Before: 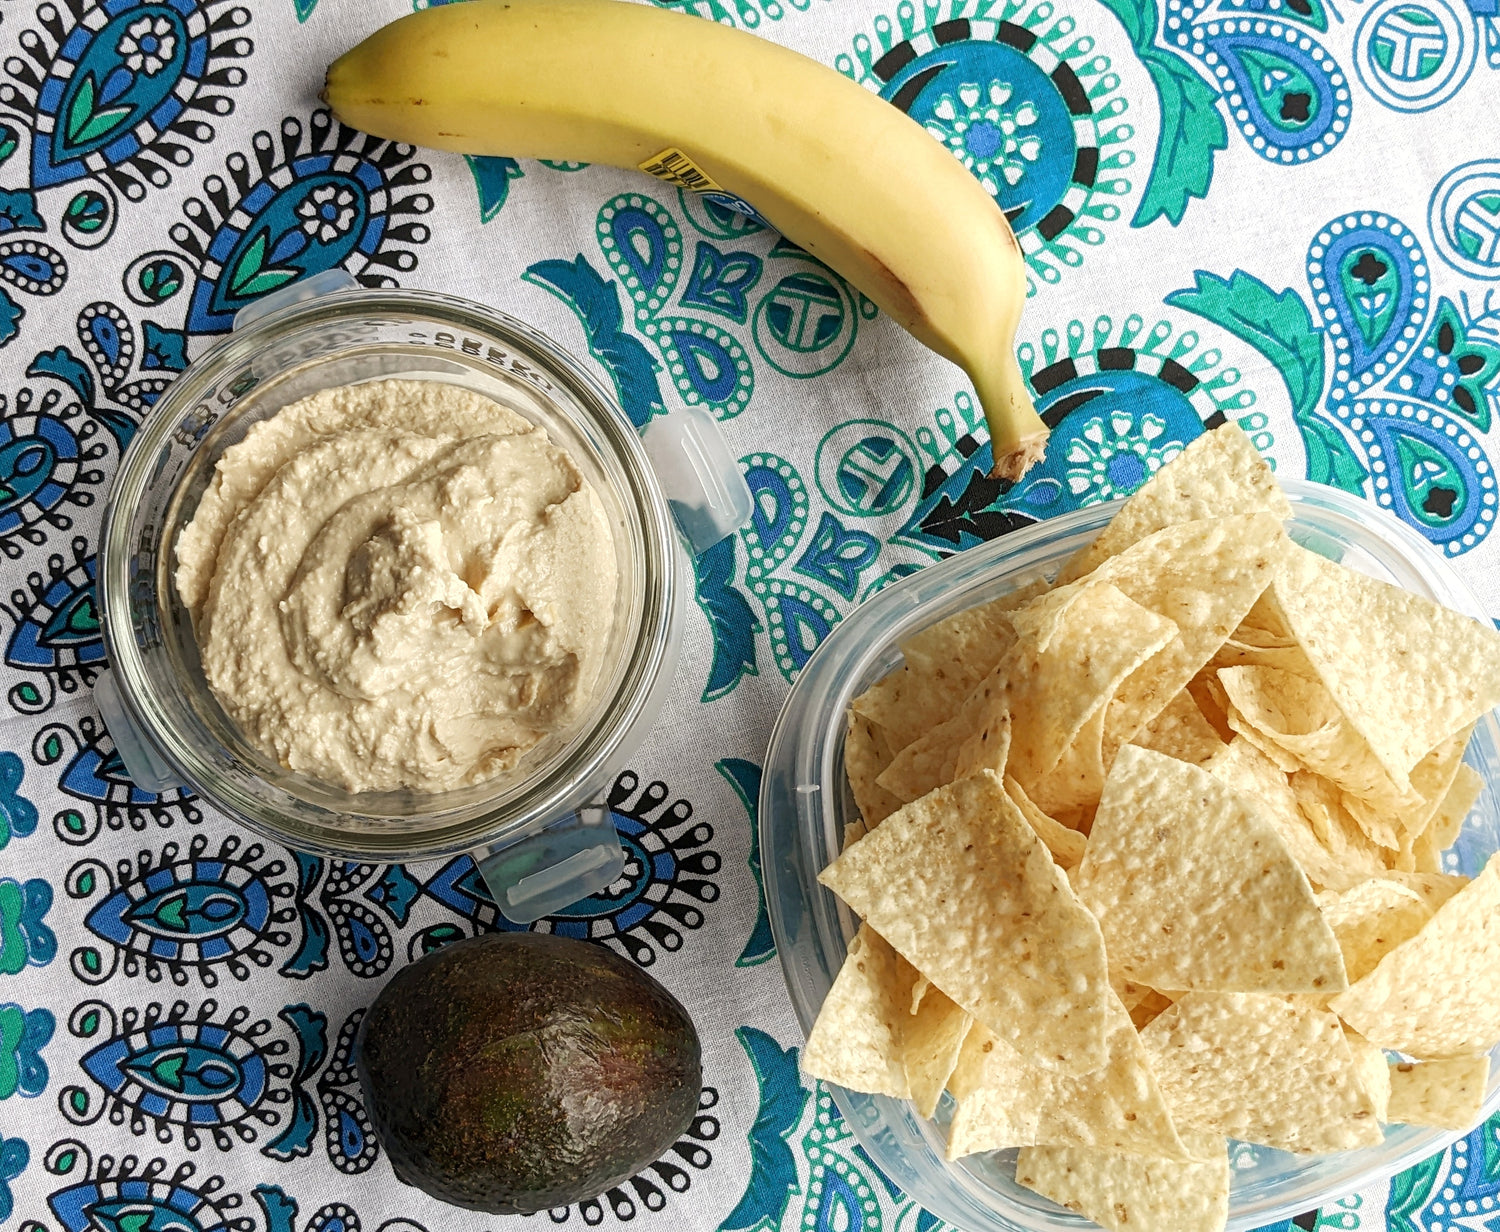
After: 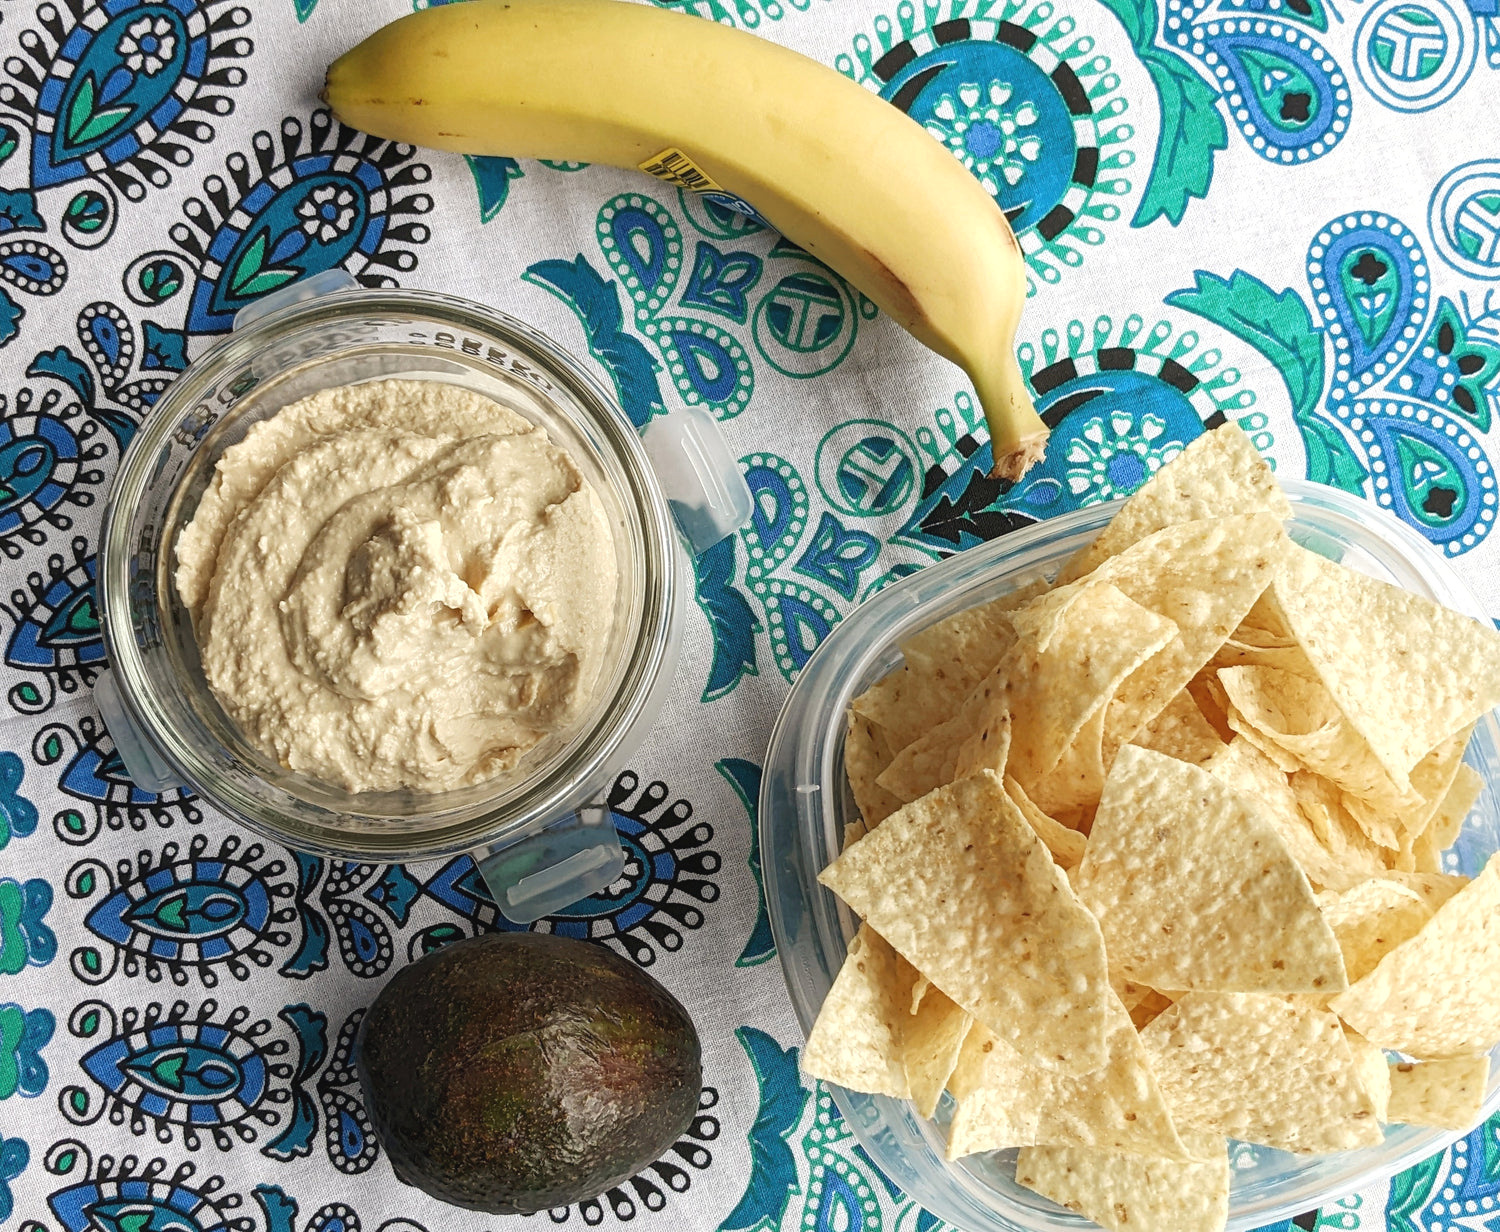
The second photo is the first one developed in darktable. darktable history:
exposure: black level correction -0.003, exposure 0.041 EV, compensate highlight preservation false
